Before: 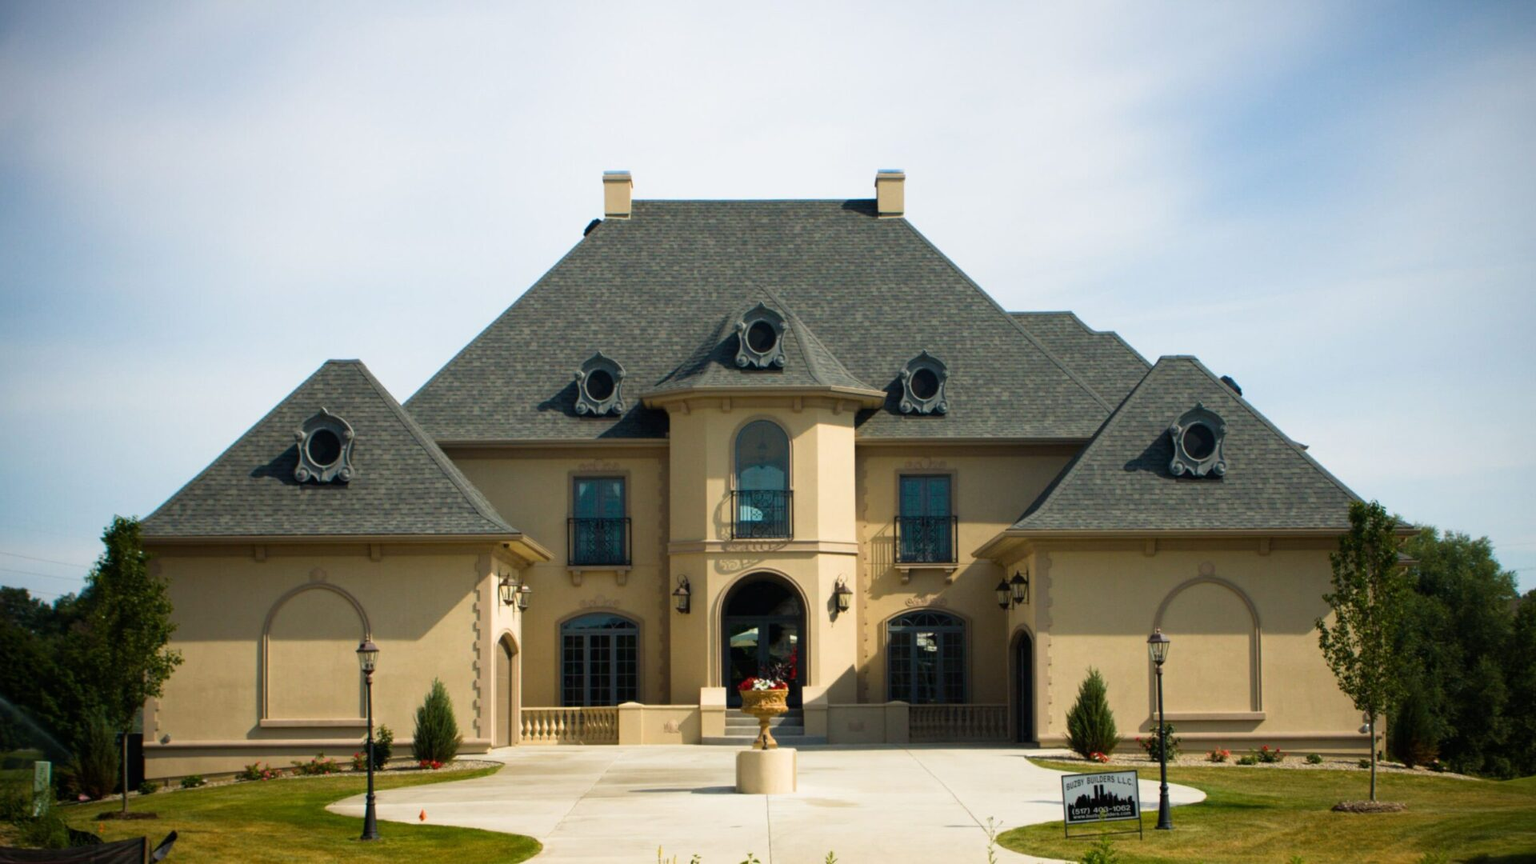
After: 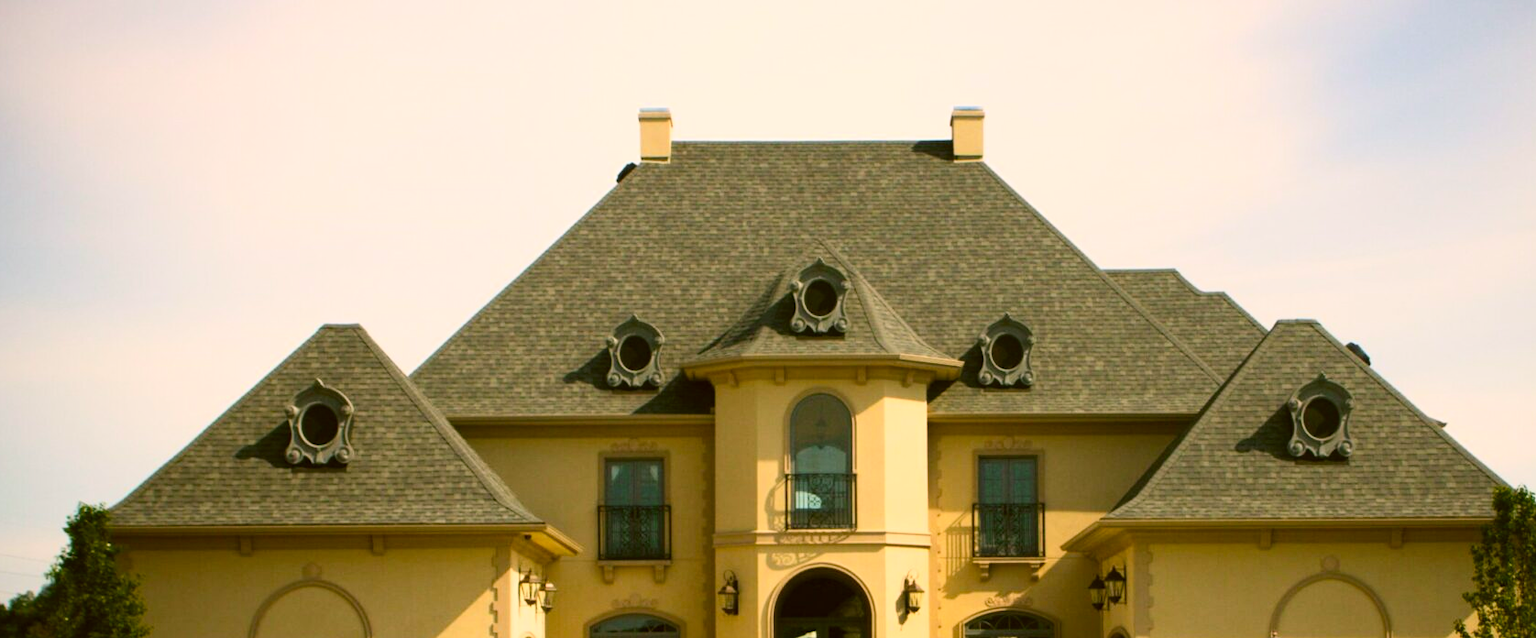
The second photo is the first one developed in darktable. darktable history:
crop: left 3.015%, top 8.969%, right 9.647%, bottom 26.457%
color correction: highlights a* 8.98, highlights b* 15.09, shadows a* -0.49, shadows b* 26.52
contrast brightness saturation: contrast 0.2, brightness 0.16, saturation 0.22
